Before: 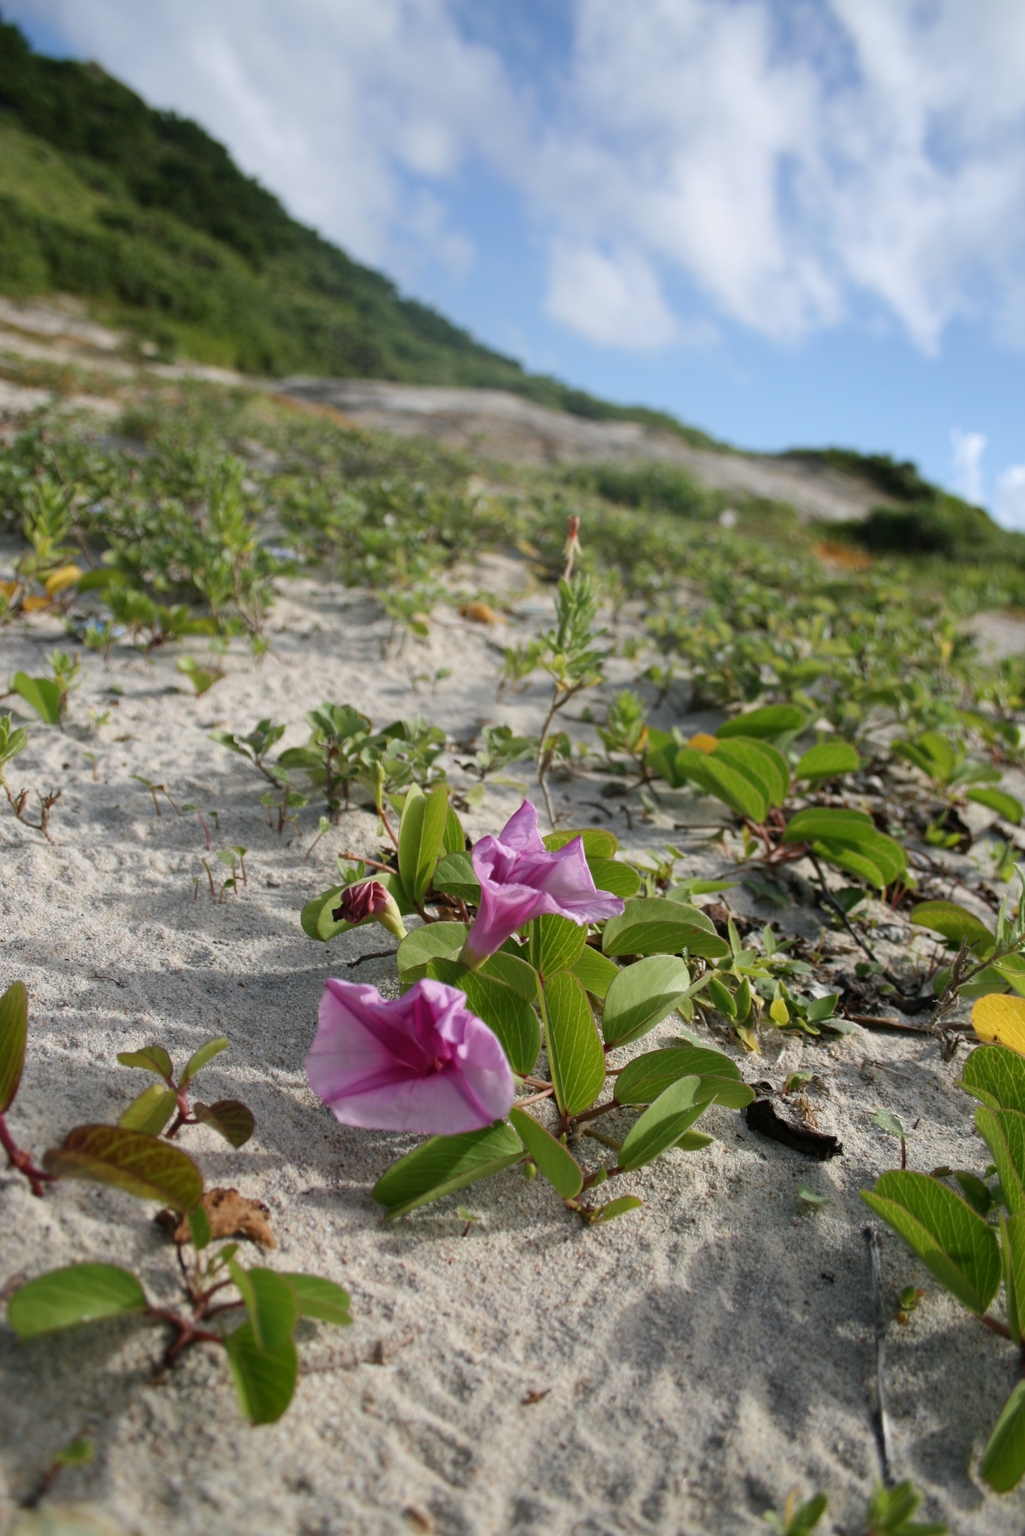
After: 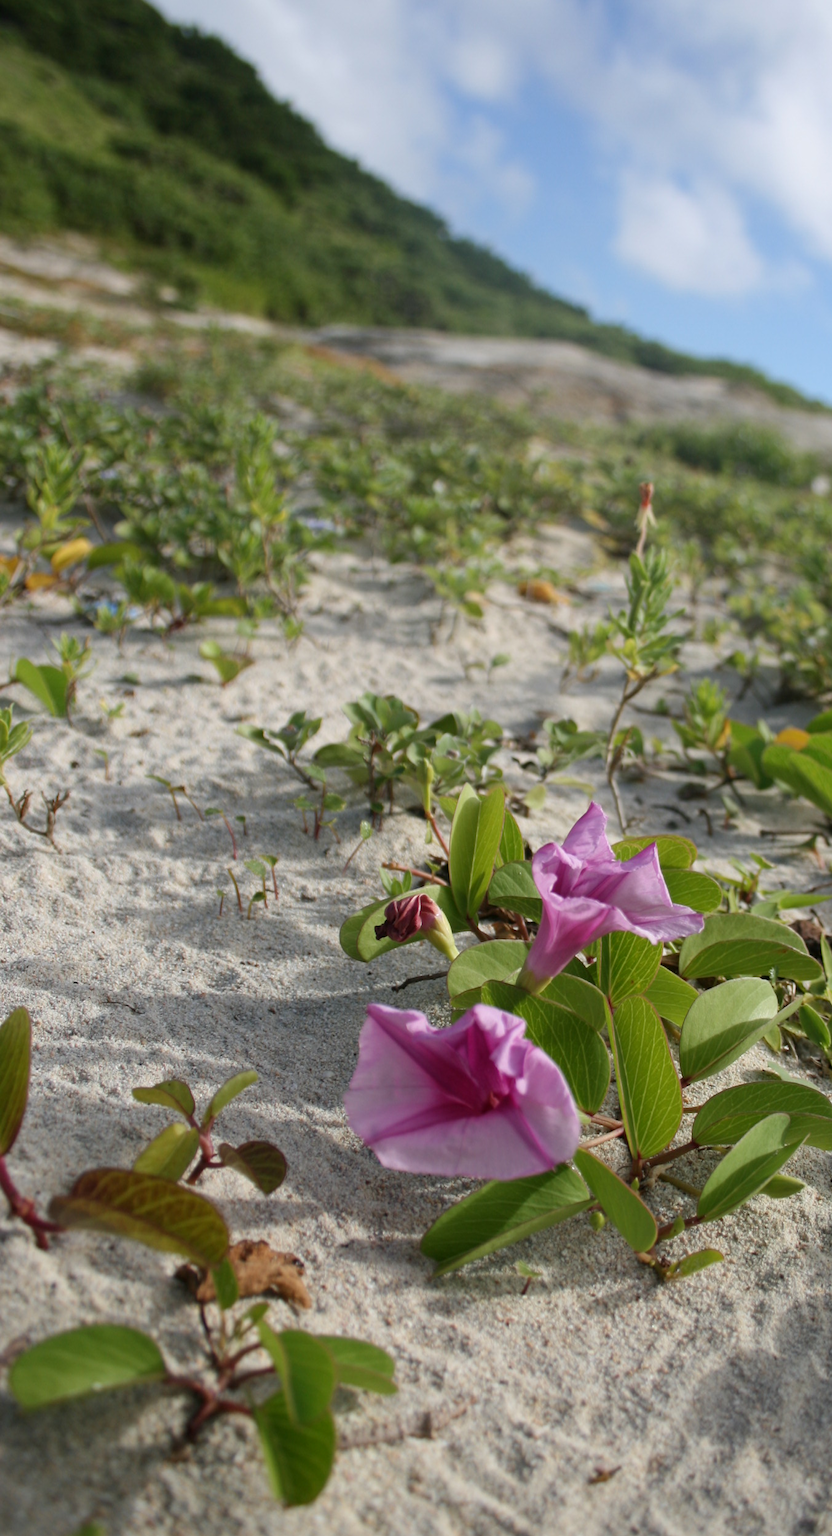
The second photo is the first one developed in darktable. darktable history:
crop: top 5.741%, right 27.875%, bottom 5.497%
base curve: preserve colors none
